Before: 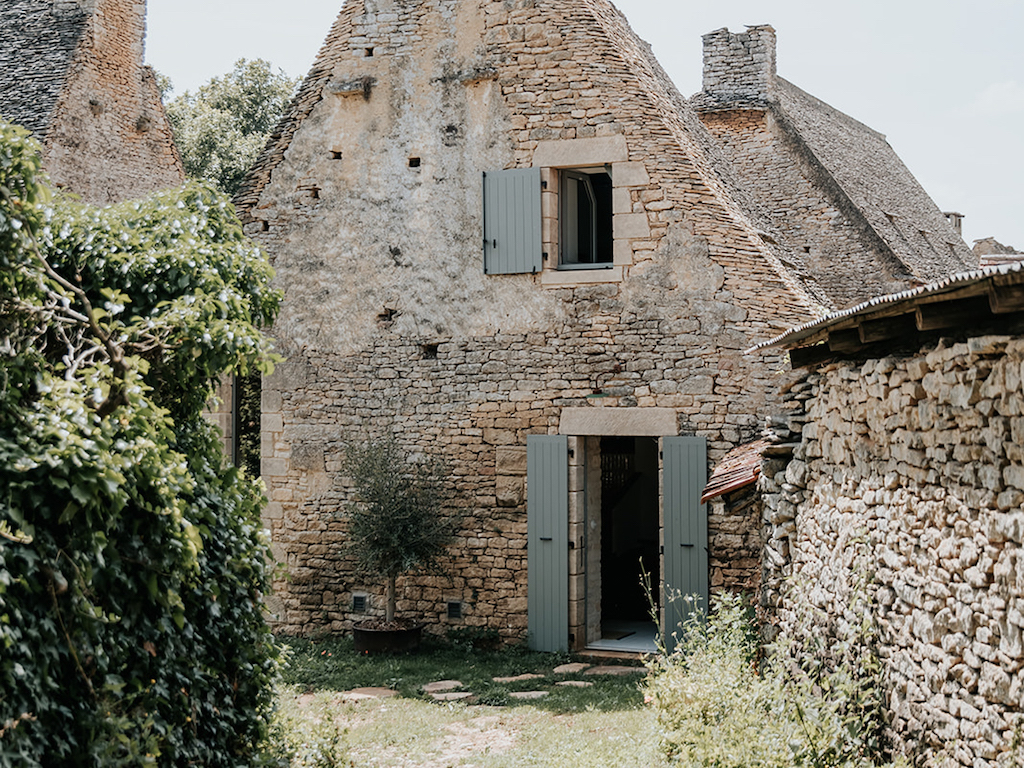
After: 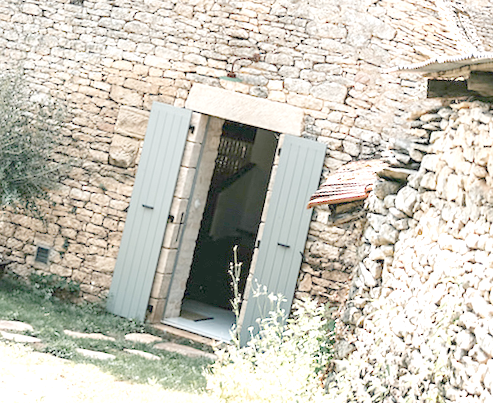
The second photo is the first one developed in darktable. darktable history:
rotate and perspective: rotation 13.27°, automatic cropping off
crop: left 37.221%, top 45.169%, right 20.63%, bottom 13.777%
white balance: emerald 1
exposure: exposure 0.648 EV
